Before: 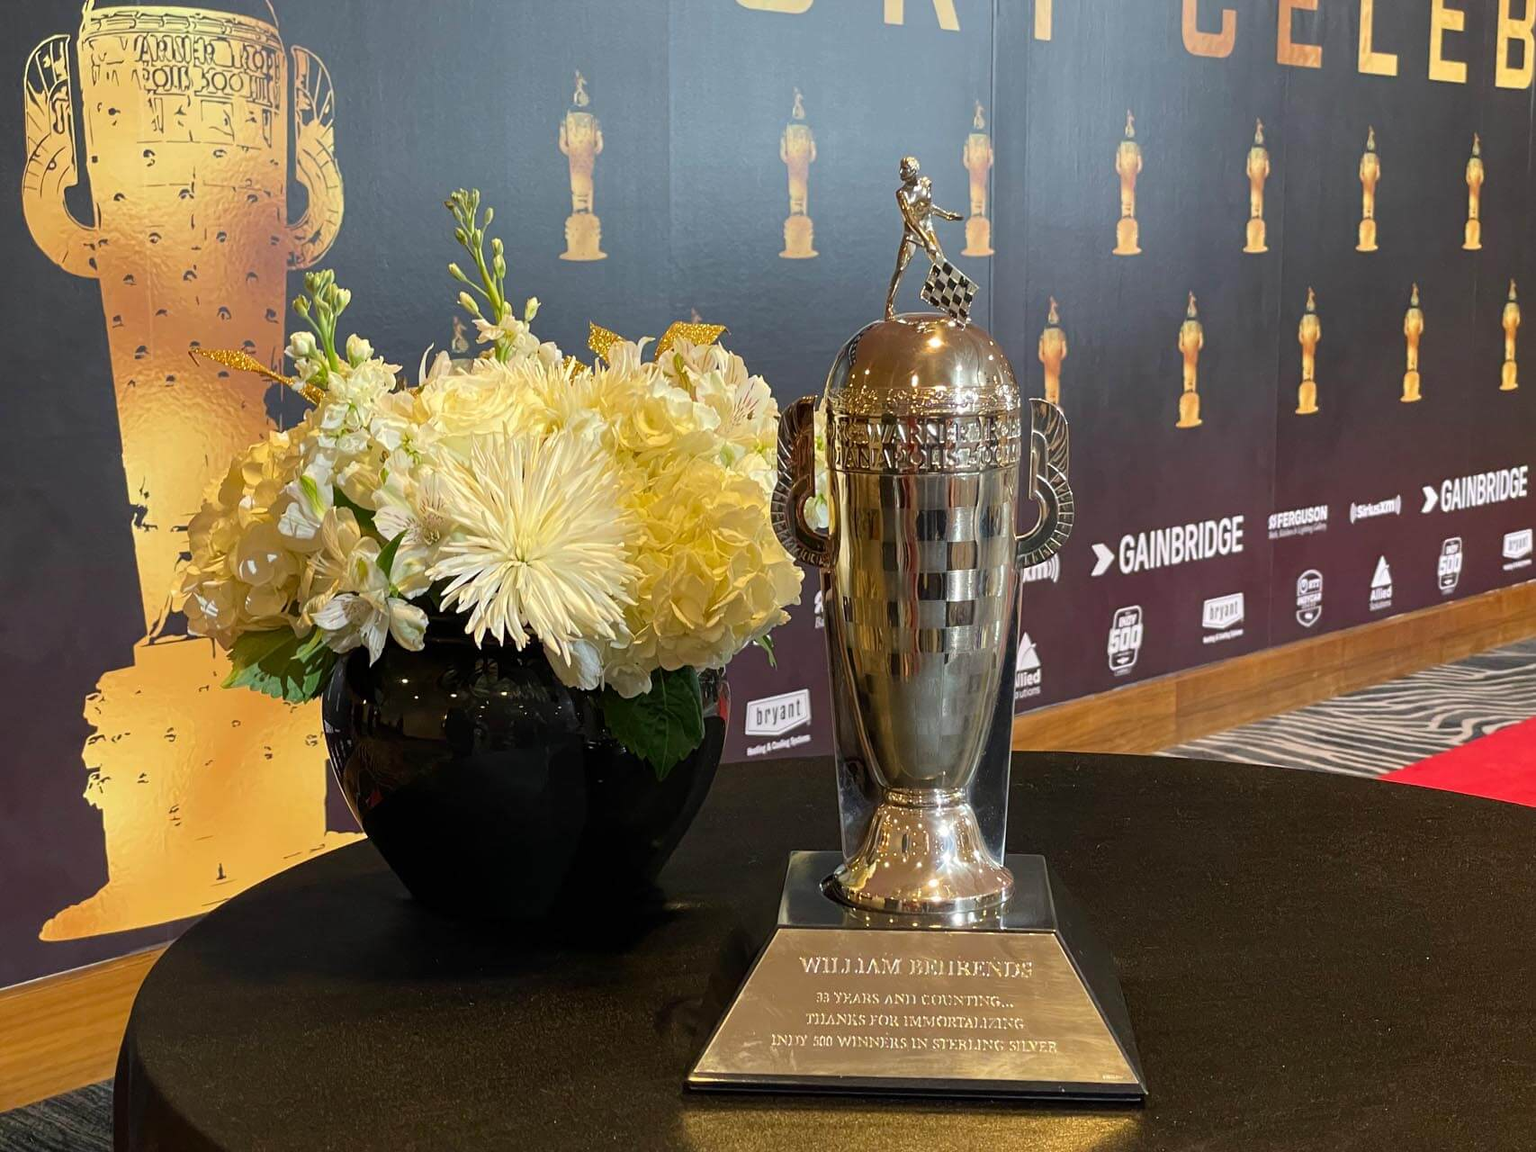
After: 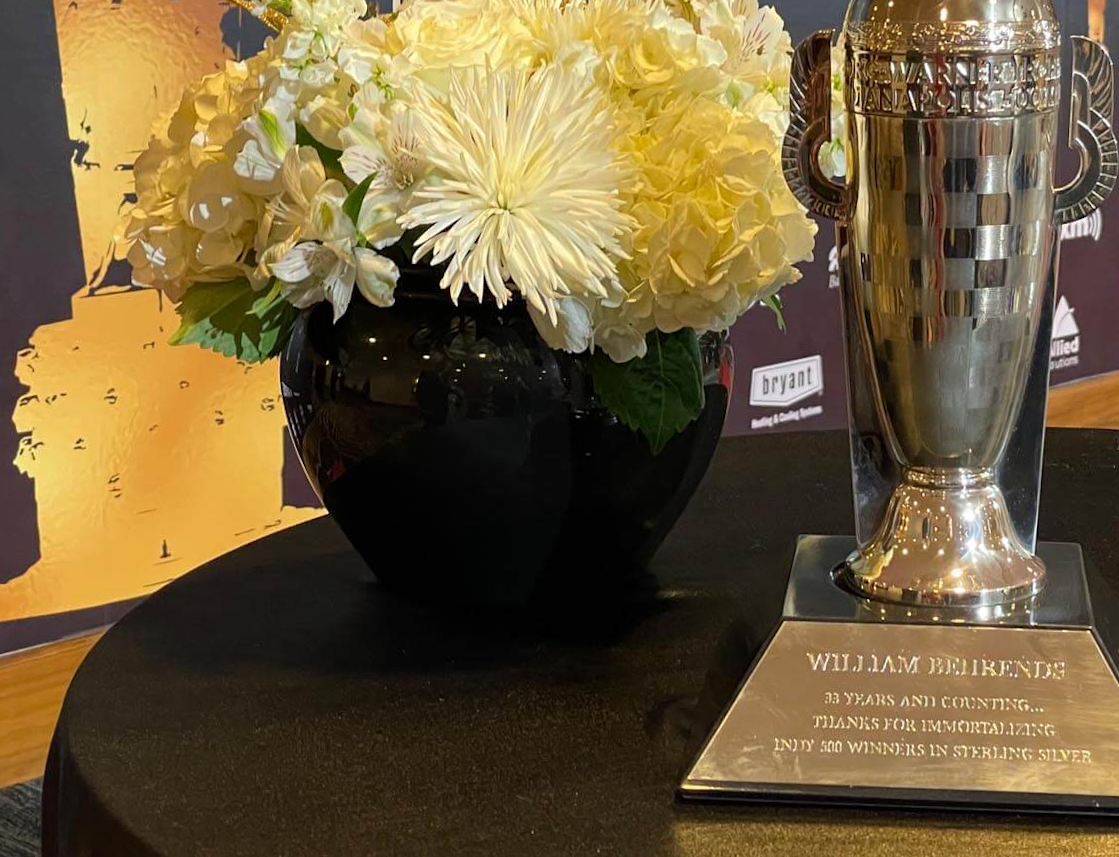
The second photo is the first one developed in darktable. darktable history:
exposure: compensate exposure bias true, compensate highlight preservation false
crop and rotate: angle -0.793°, left 3.647%, top 31.8%, right 29.537%
